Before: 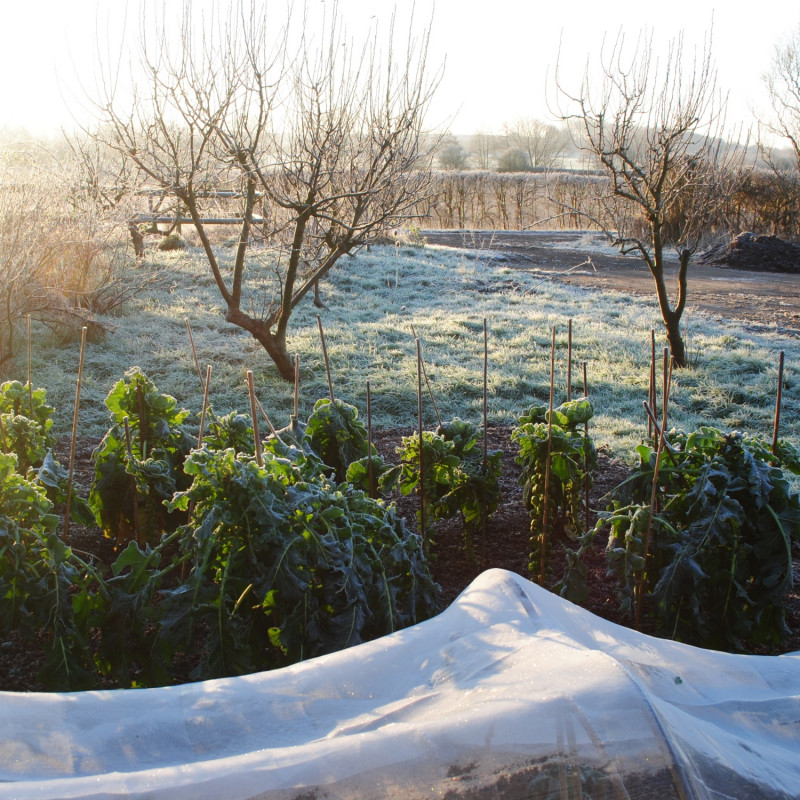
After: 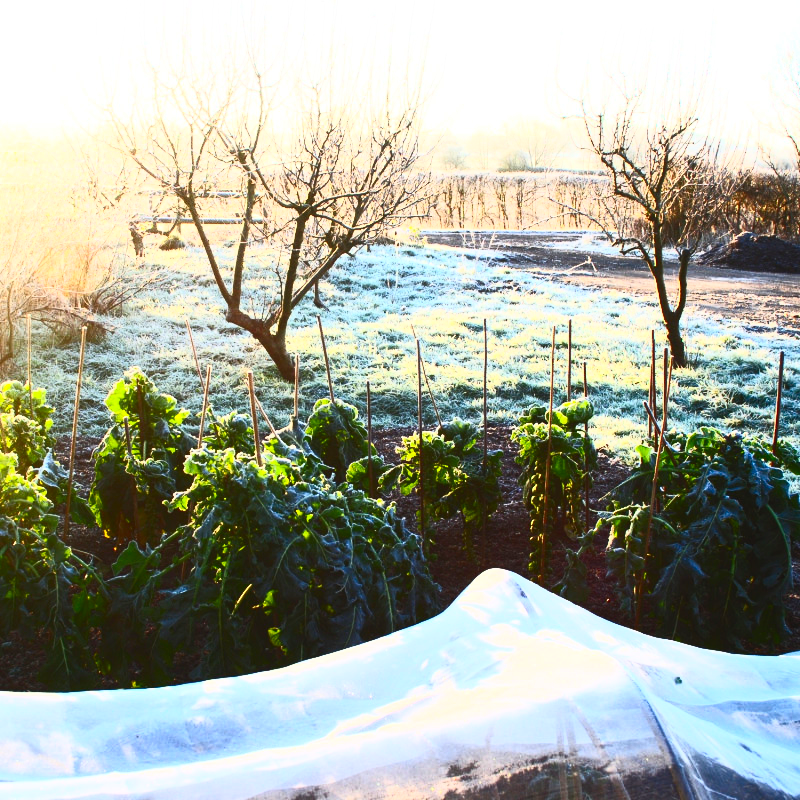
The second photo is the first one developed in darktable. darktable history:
contrast brightness saturation: contrast 0.844, brightness 0.586, saturation 0.597
